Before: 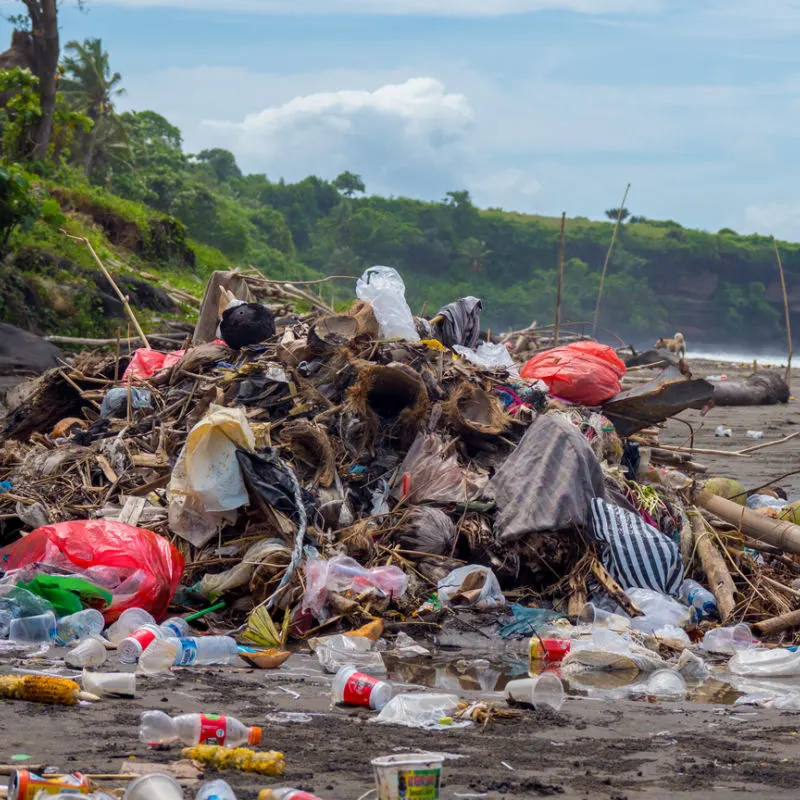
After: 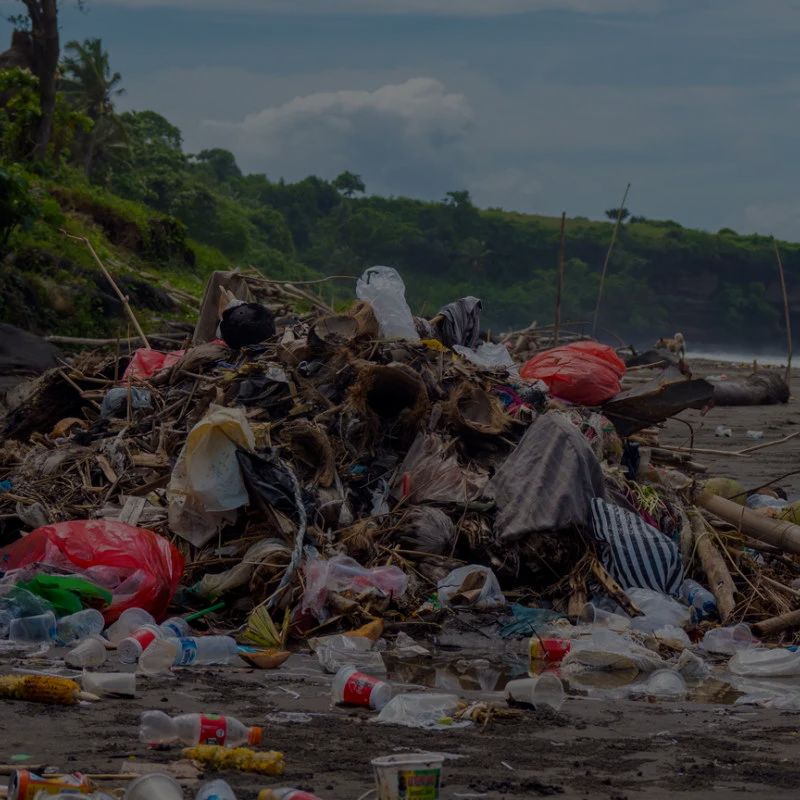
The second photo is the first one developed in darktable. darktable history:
exposure: exposure -2.092 EV, compensate highlight preservation false
